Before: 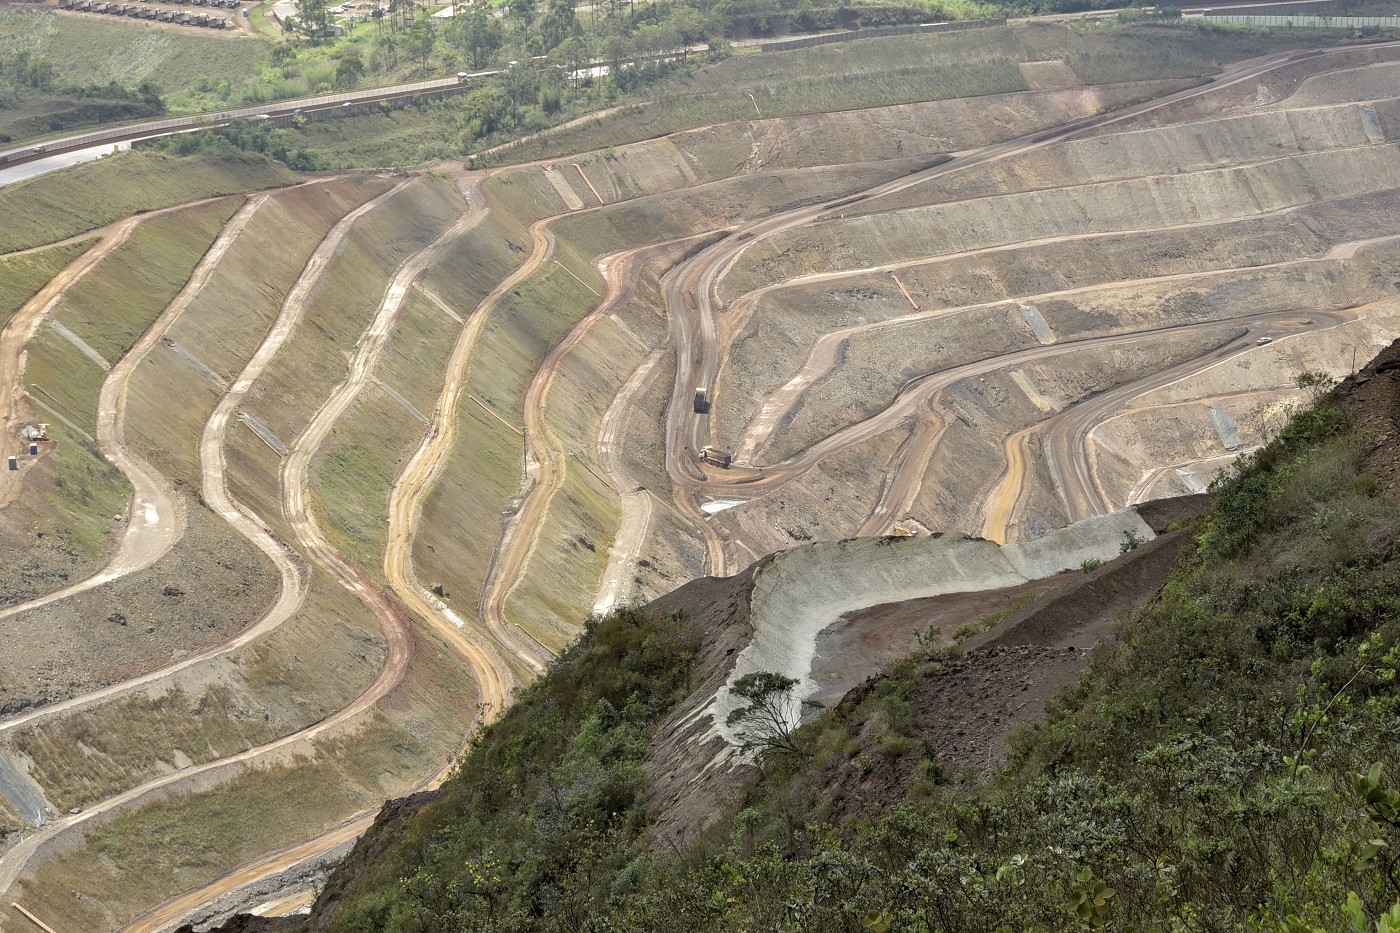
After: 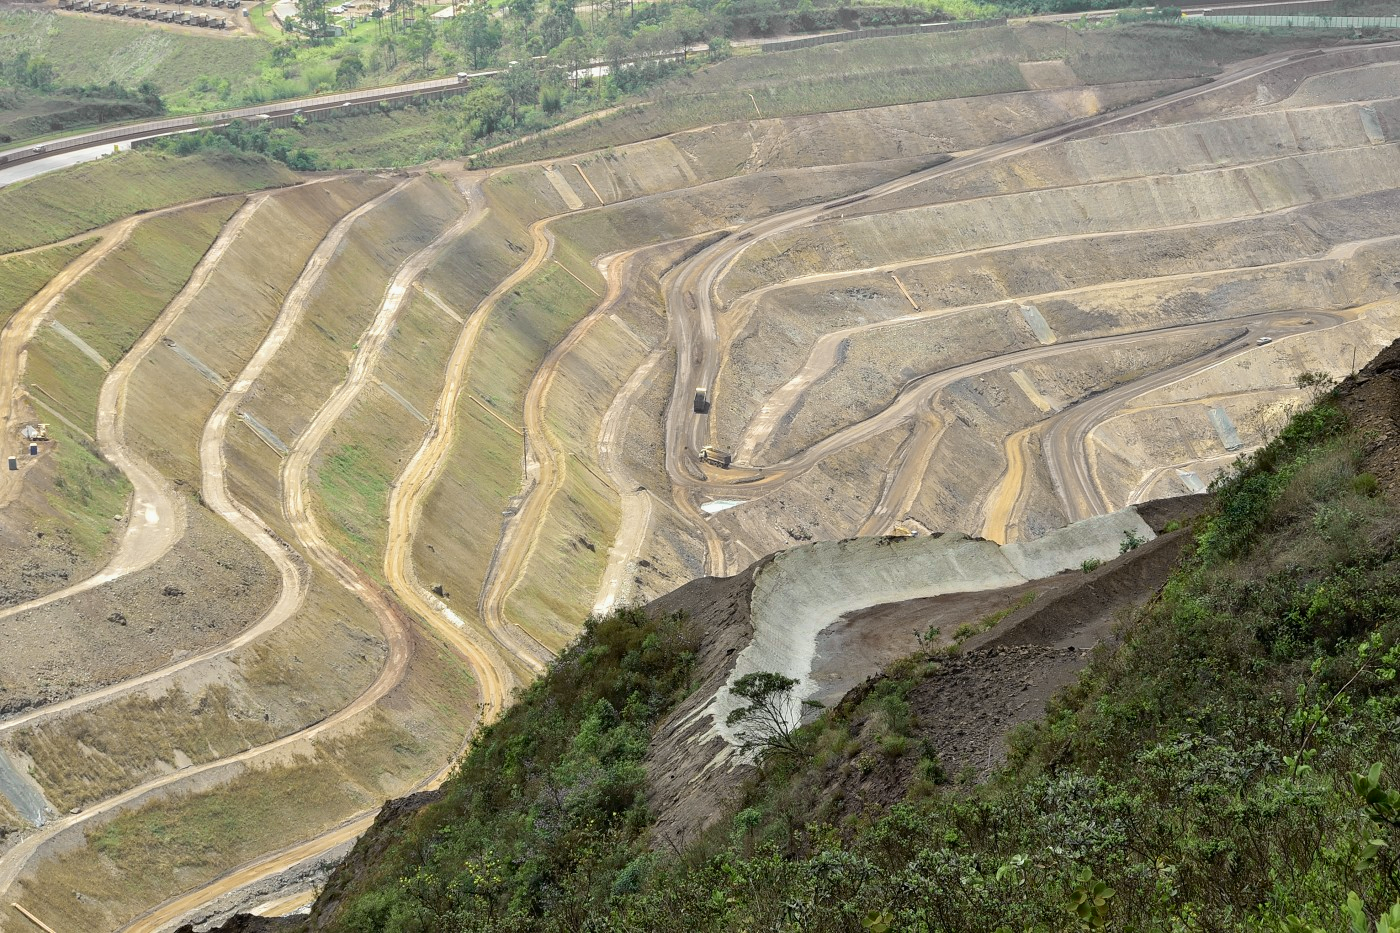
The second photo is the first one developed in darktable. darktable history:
tone curve: curves: ch0 [(0, 0.008) (0.107, 0.091) (0.283, 0.287) (0.461, 0.498) (0.64, 0.679) (0.822, 0.841) (0.998, 0.978)]; ch1 [(0, 0) (0.316, 0.349) (0.466, 0.442) (0.502, 0.5) (0.527, 0.519) (0.561, 0.553) (0.608, 0.629) (0.669, 0.704) (0.859, 0.899) (1, 1)]; ch2 [(0, 0) (0.33, 0.301) (0.421, 0.443) (0.473, 0.498) (0.502, 0.504) (0.522, 0.525) (0.592, 0.61) (0.705, 0.7) (1, 1)], color space Lab, independent channels, preserve colors none
